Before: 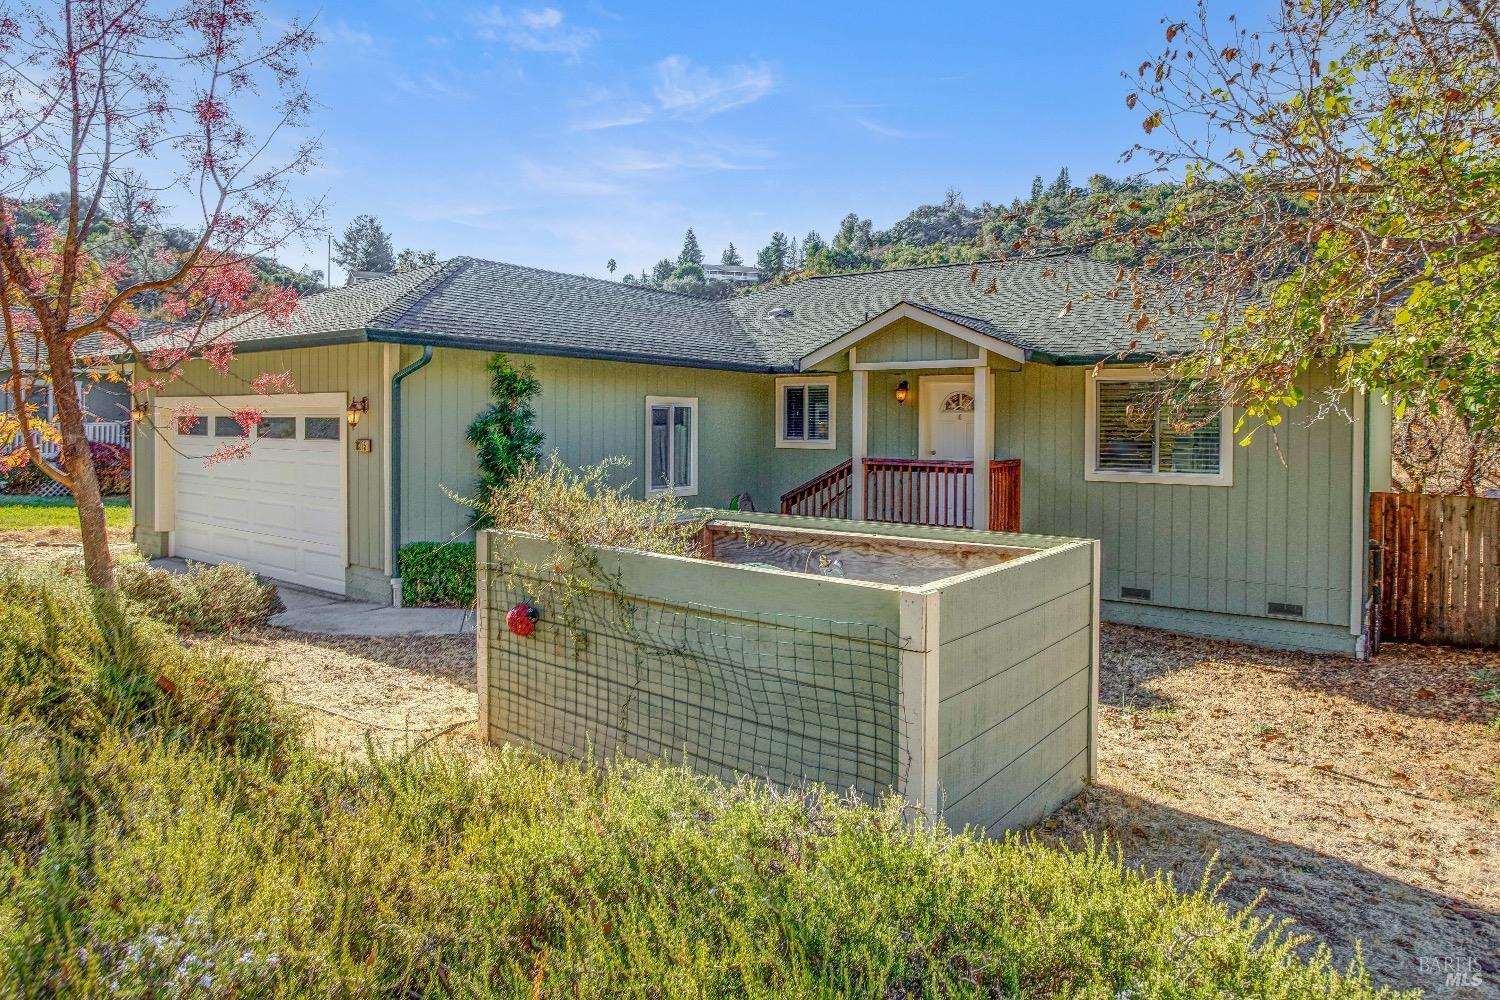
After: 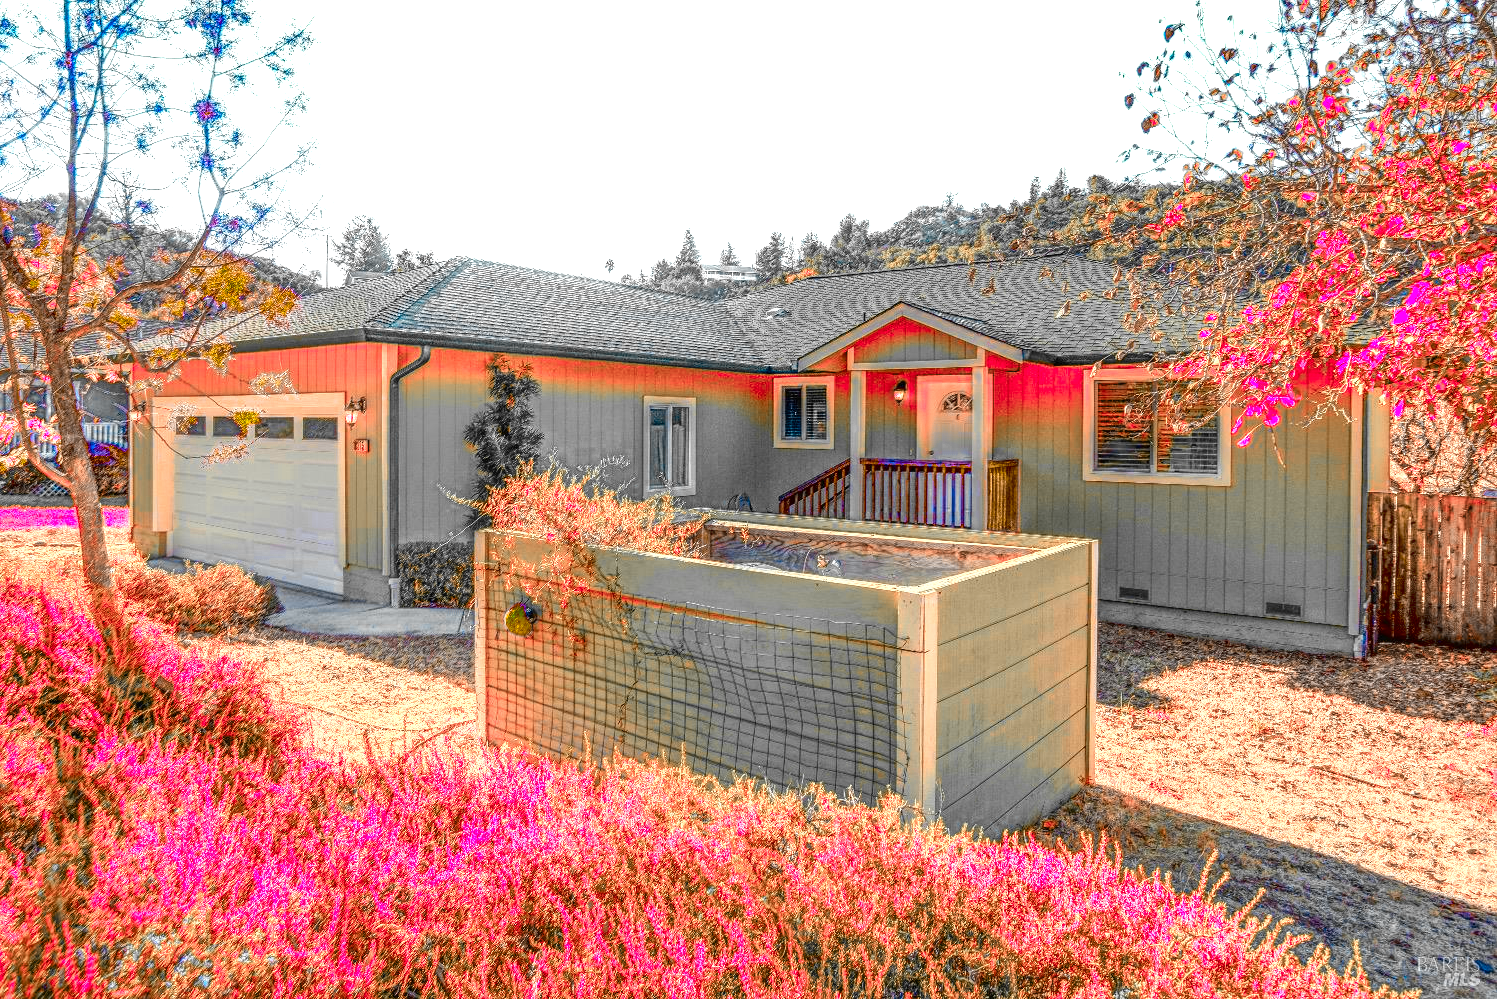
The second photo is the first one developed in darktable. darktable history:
color correction: highlights b* -0.018, saturation 1.35
crop: left 0.141%
color zones: curves: ch0 [(0.009, 0.528) (0.136, 0.6) (0.255, 0.586) (0.39, 0.528) (0.522, 0.584) (0.686, 0.736) (0.849, 0.561)]; ch1 [(0.045, 0.781) (0.14, 0.416) (0.257, 0.695) (0.442, 0.032) (0.738, 0.338) (0.818, 0.632) (0.891, 0.741) (1, 0.704)]; ch2 [(0, 0.667) (0.141, 0.52) (0.26, 0.37) (0.474, 0.432) (0.743, 0.286)], mix 100.05%
